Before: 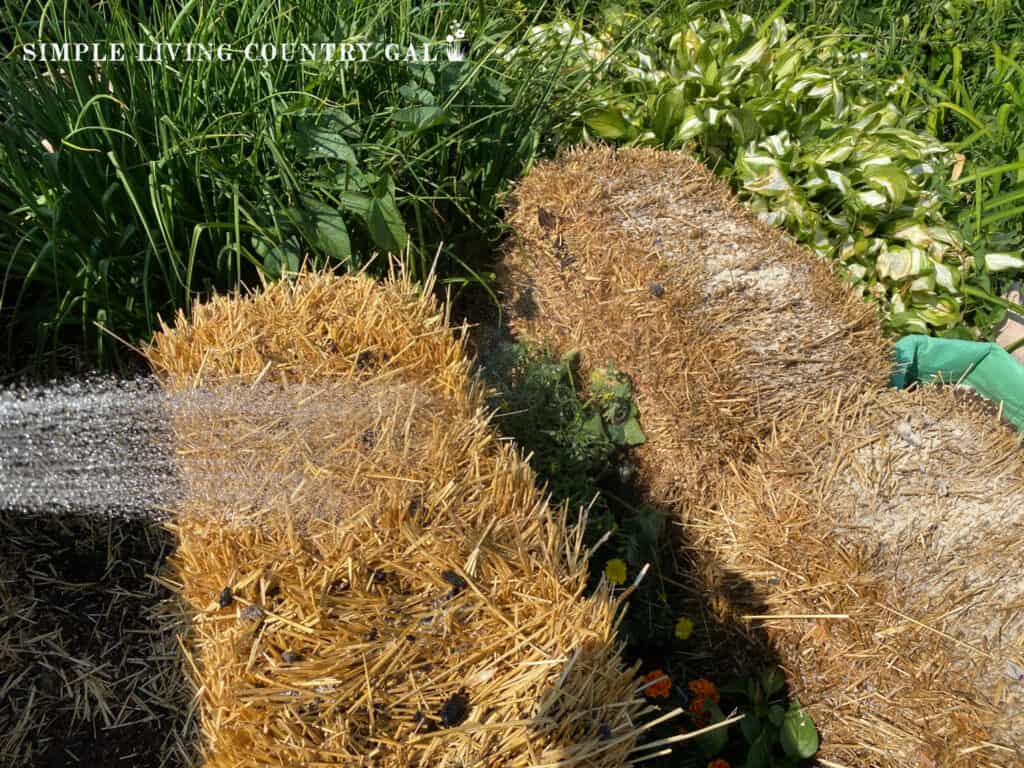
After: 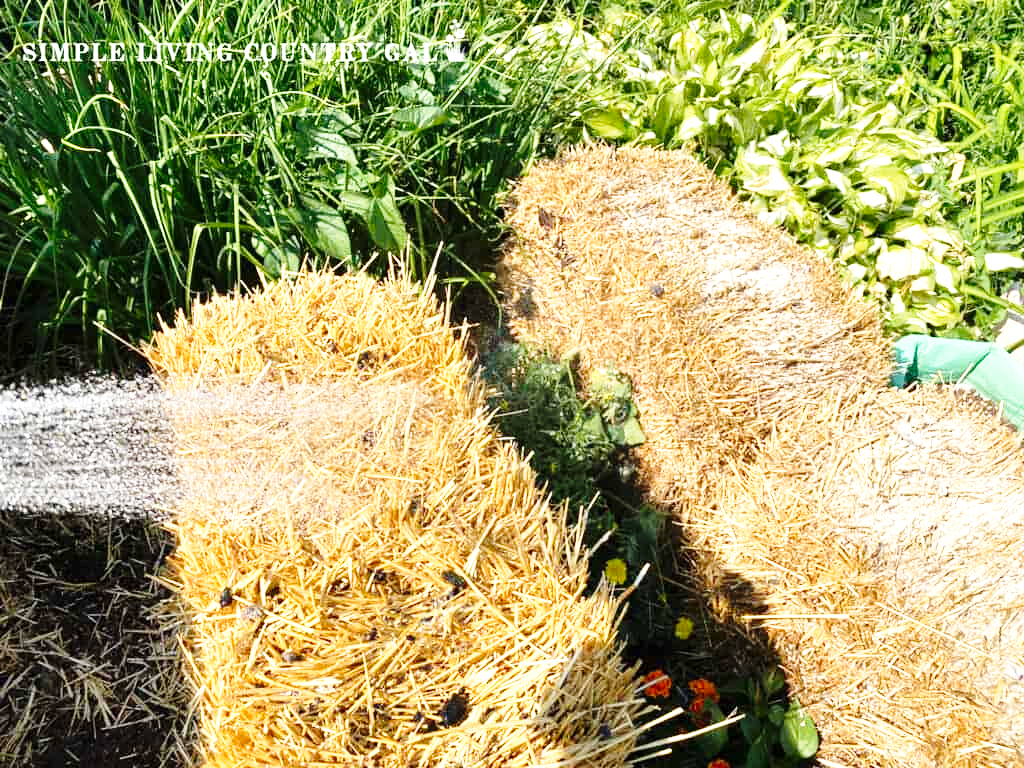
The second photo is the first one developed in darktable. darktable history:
base curve: curves: ch0 [(0, 0) (0.028, 0.03) (0.121, 0.232) (0.46, 0.748) (0.859, 0.968) (1, 1)], preserve colors none
exposure: exposure 0.939 EV, compensate highlight preservation false
contrast equalizer: octaves 7, y [[0.5 ×4, 0.483, 0.43], [0.5 ×6], [0.5 ×6], [0 ×6], [0 ×6]], mix -0.982
